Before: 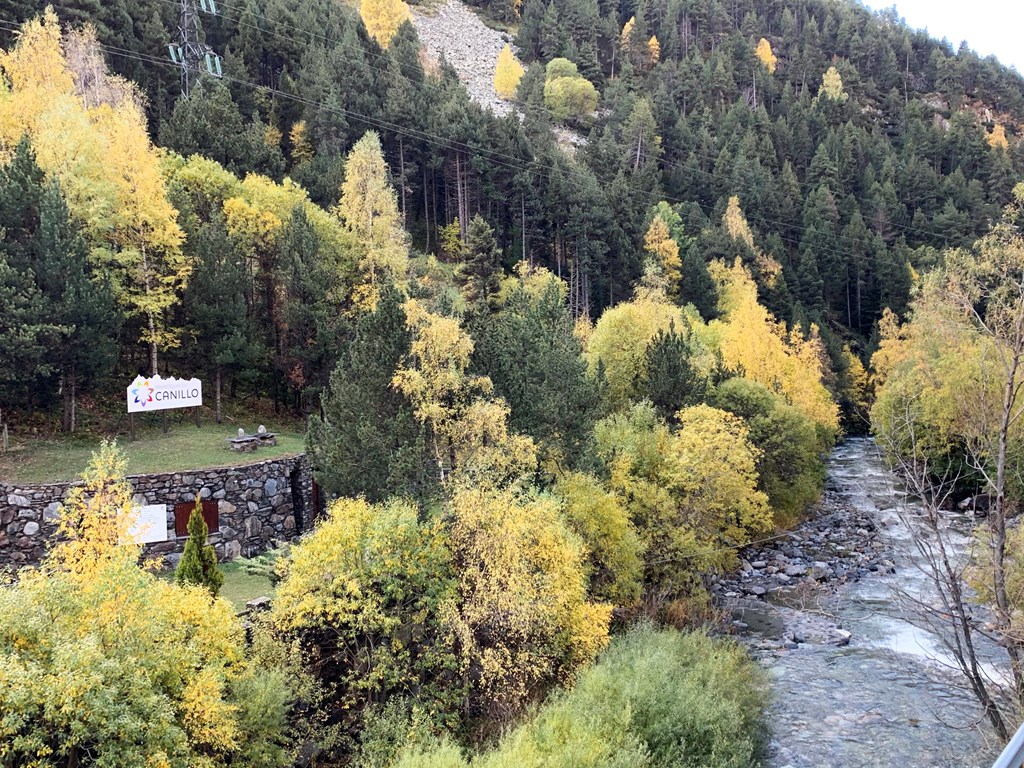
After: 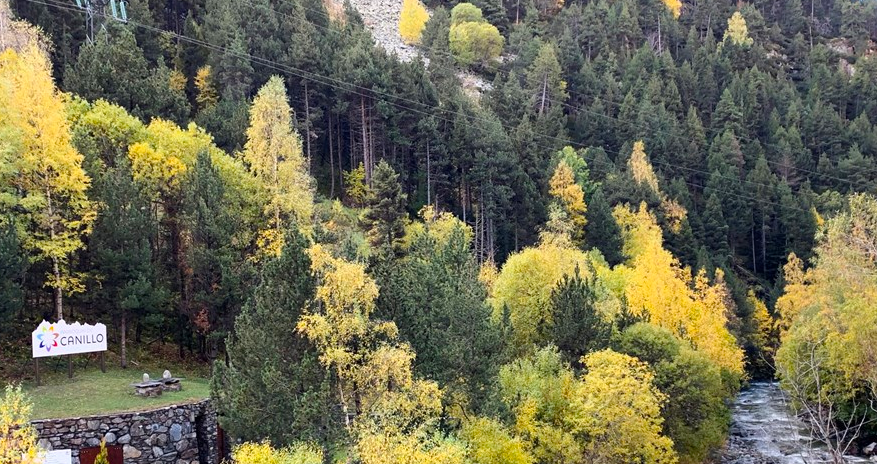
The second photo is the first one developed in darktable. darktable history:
color balance: output saturation 120%
crop and rotate: left 9.345%, top 7.22%, right 4.982%, bottom 32.331%
